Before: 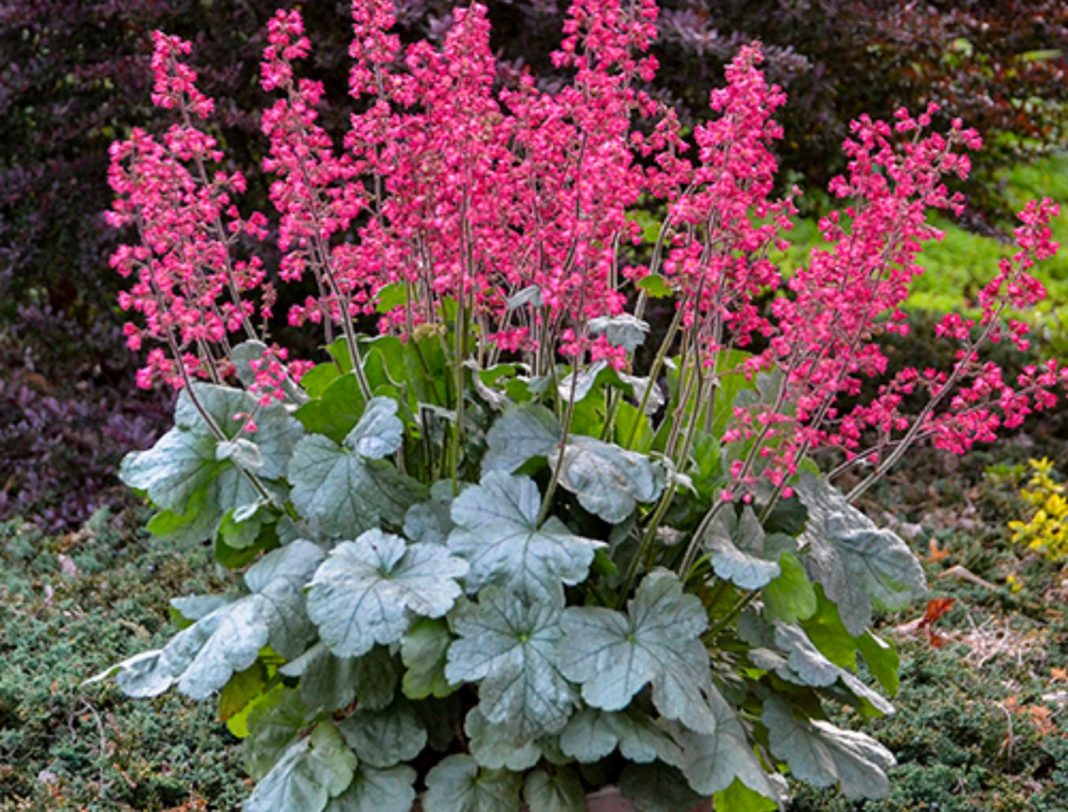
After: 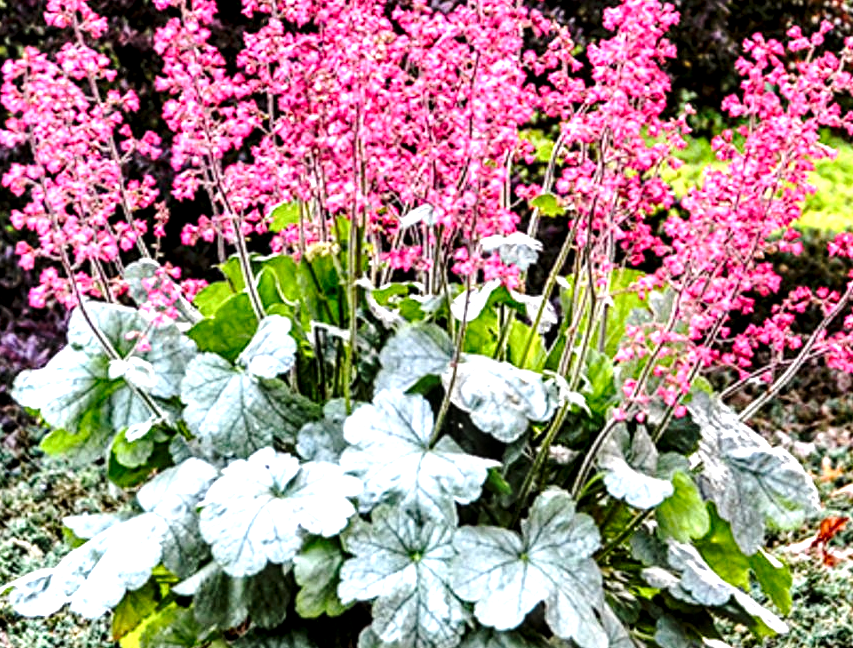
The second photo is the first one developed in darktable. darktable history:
local contrast: highlights 60%, shadows 60%, detail 160%
crop and rotate: left 10.071%, top 10.071%, right 10.02%, bottom 10.02%
base curve: curves: ch0 [(0, 0) (0.028, 0.03) (0.121, 0.232) (0.46, 0.748) (0.859, 0.968) (1, 1)], preserve colors none
tone equalizer: -8 EV -0.417 EV, -7 EV -0.389 EV, -6 EV -0.333 EV, -5 EV -0.222 EV, -3 EV 0.222 EV, -2 EV 0.333 EV, -1 EV 0.389 EV, +0 EV 0.417 EV, edges refinement/feathering 500, mask exposure compensation -1.57 EV, preserve details no
shadows and highlights: radius 110.86, shadows 51.09, white point adjustment 9.16, highlights -4.17, highlights color adjustment 32.2%, soften with gaussian
